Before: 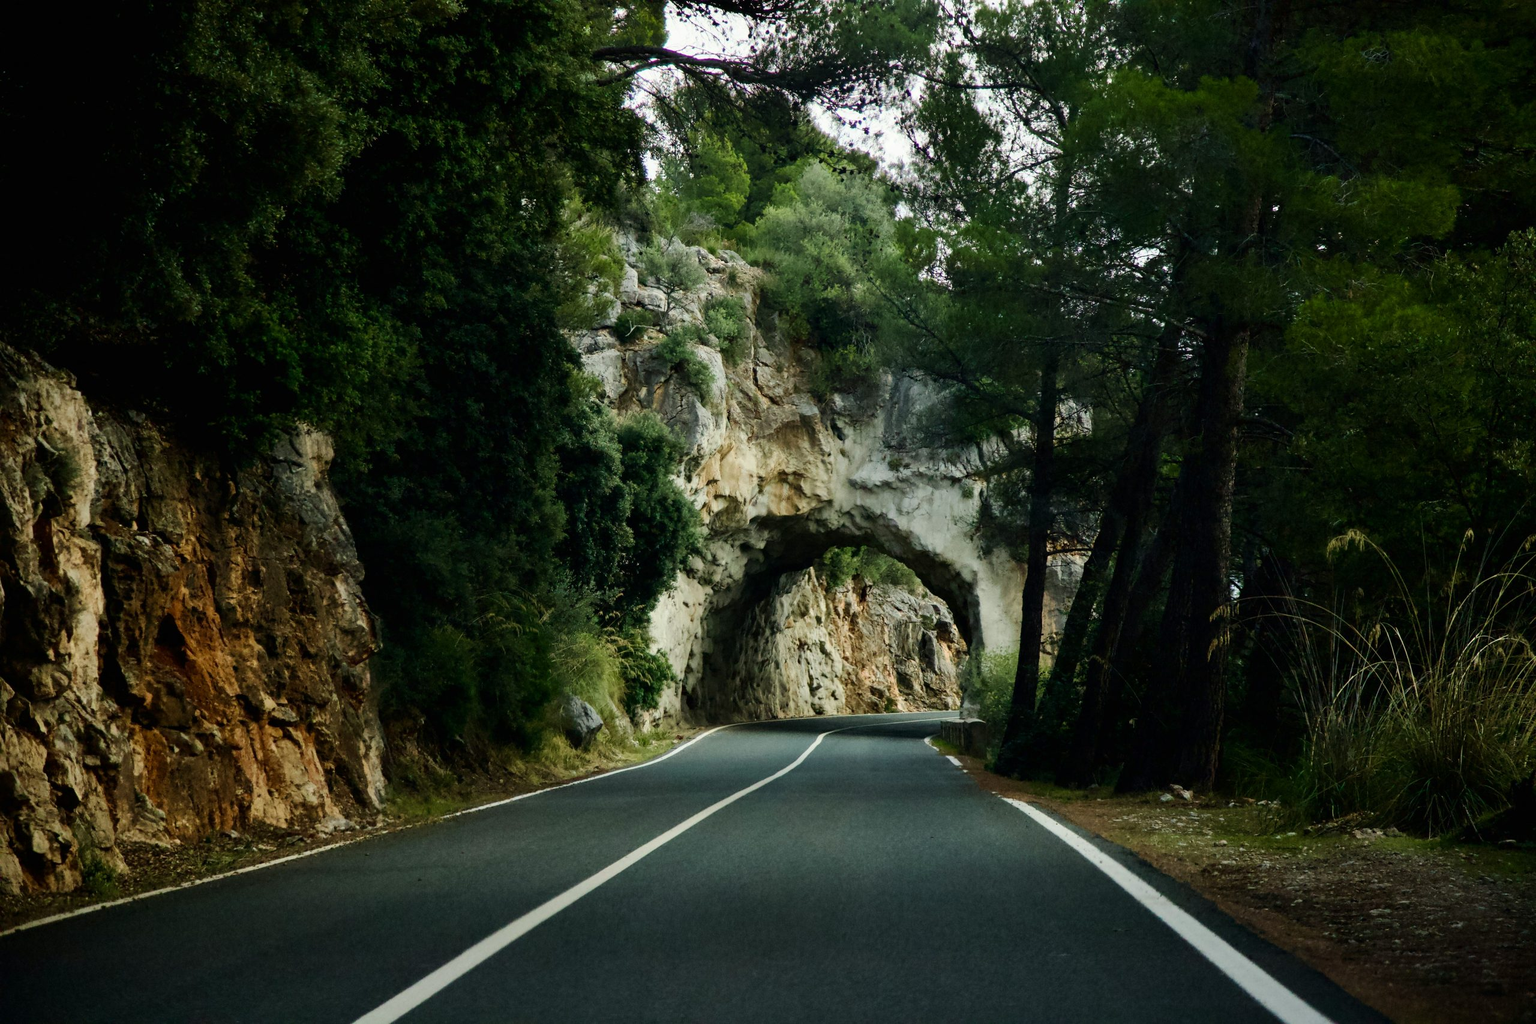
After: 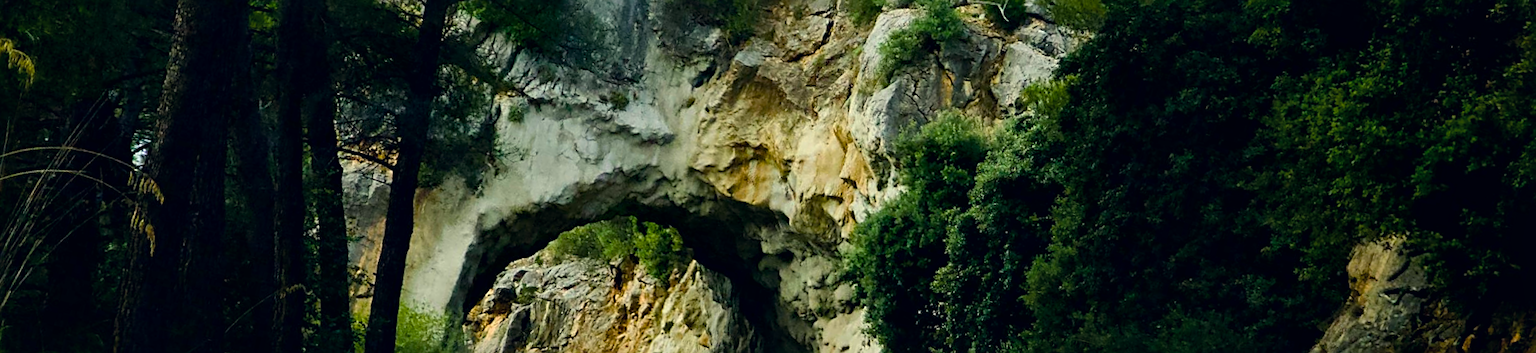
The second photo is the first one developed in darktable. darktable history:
crop and rotate: angle 16.12°, top 30.835%, bottom 35.653%
local contrast: mode bilateral grid, contrast 20, coarseness 50, detail 130%, midtone range 0.2
color correction: highlights a* 0.207, highlights b* 2.7, shadows a* -0.874, shadows b* -4.78
rotate and perspective: rotation 2.27°, automatic cropping off
sharpen: on, module defaults
color balance rgb: linear chroma grading › global chroma 15%, perceptual saturation grading › global saturation 30%
